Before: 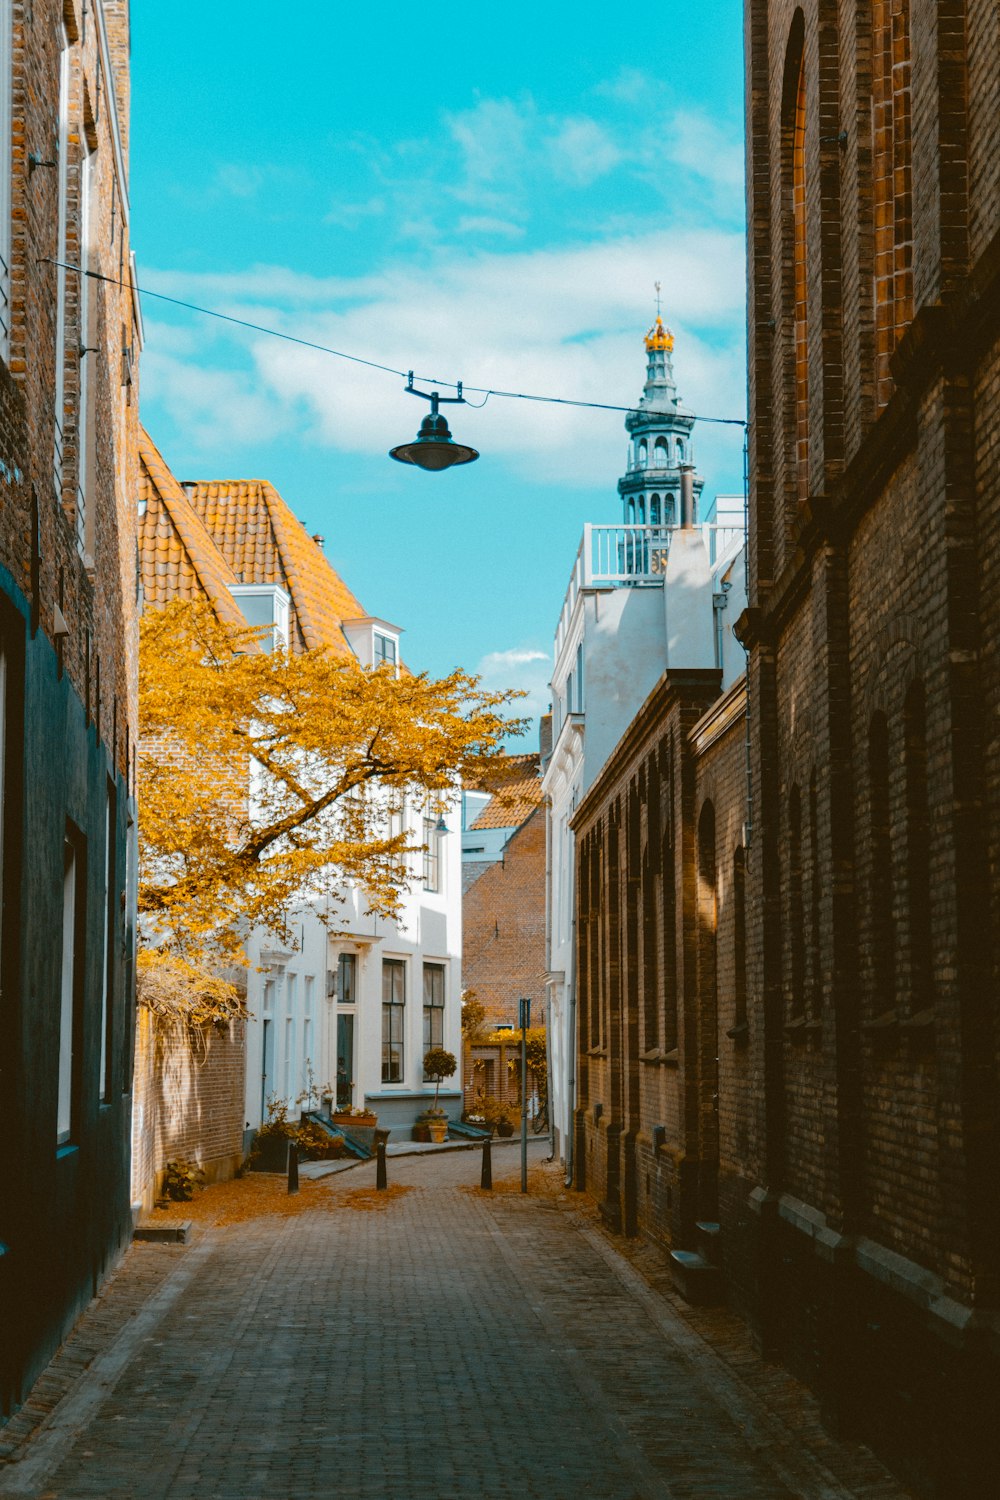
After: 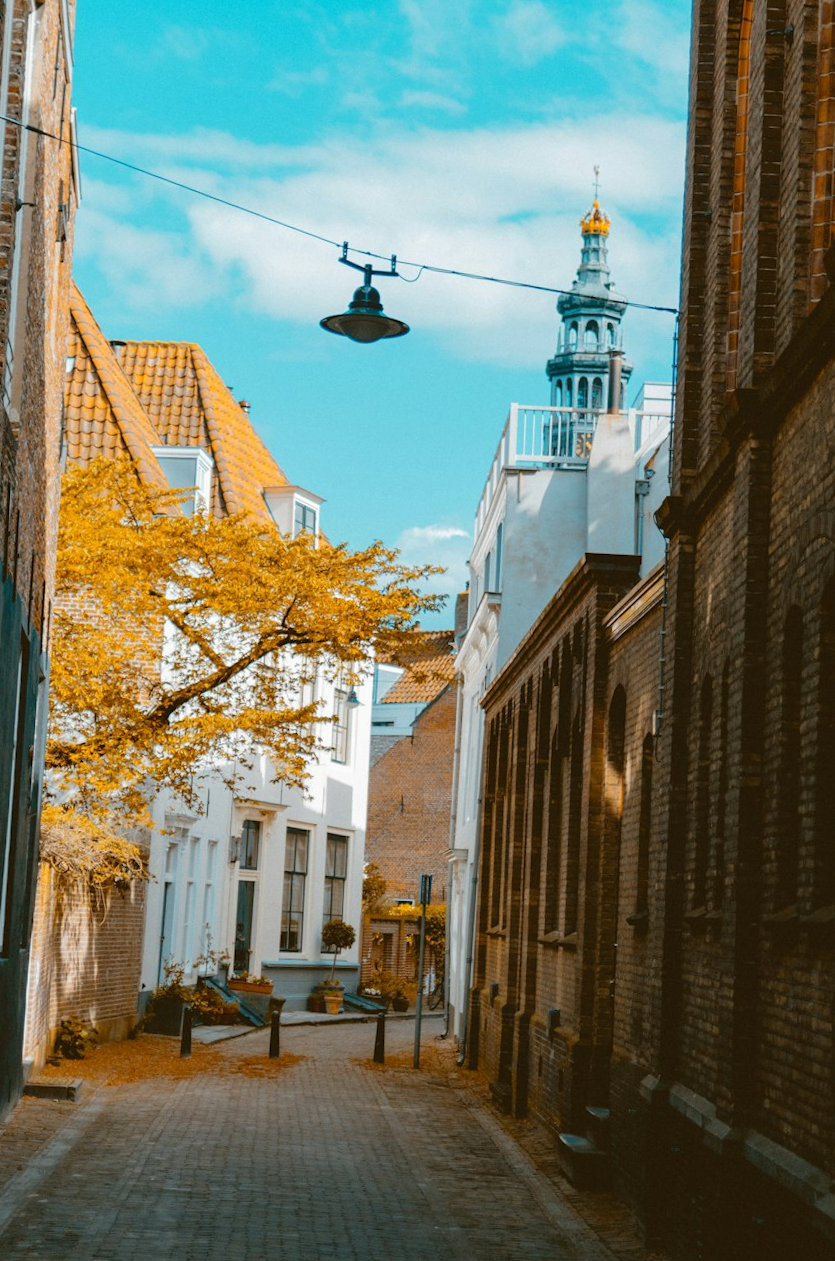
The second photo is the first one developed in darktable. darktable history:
crop and rotate: angle -2.98°, left 5.332%, top 5.156%, right 4.735%, bottom 4.291%
